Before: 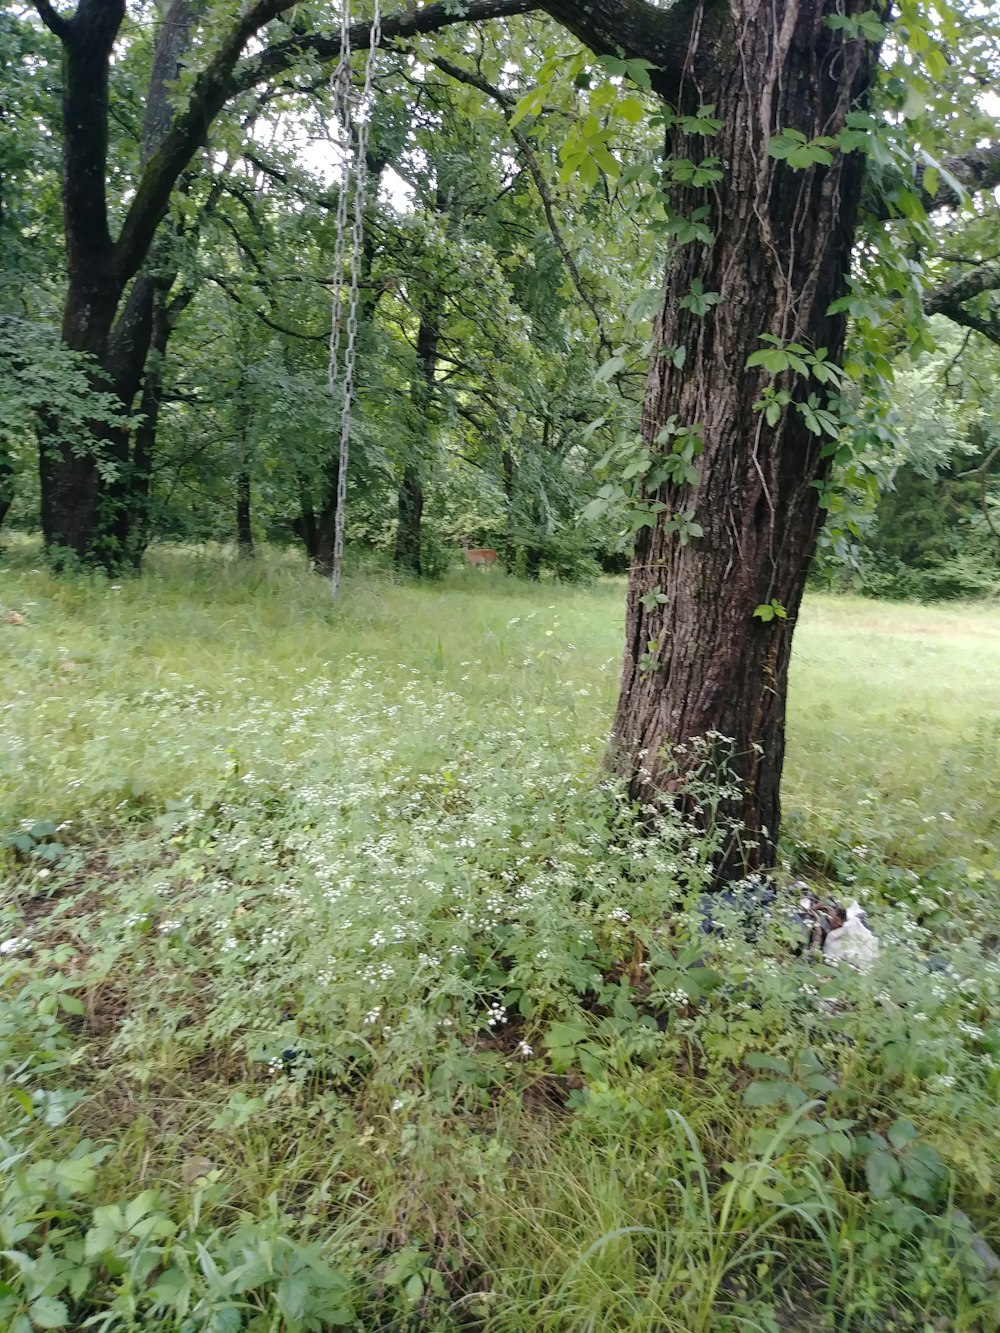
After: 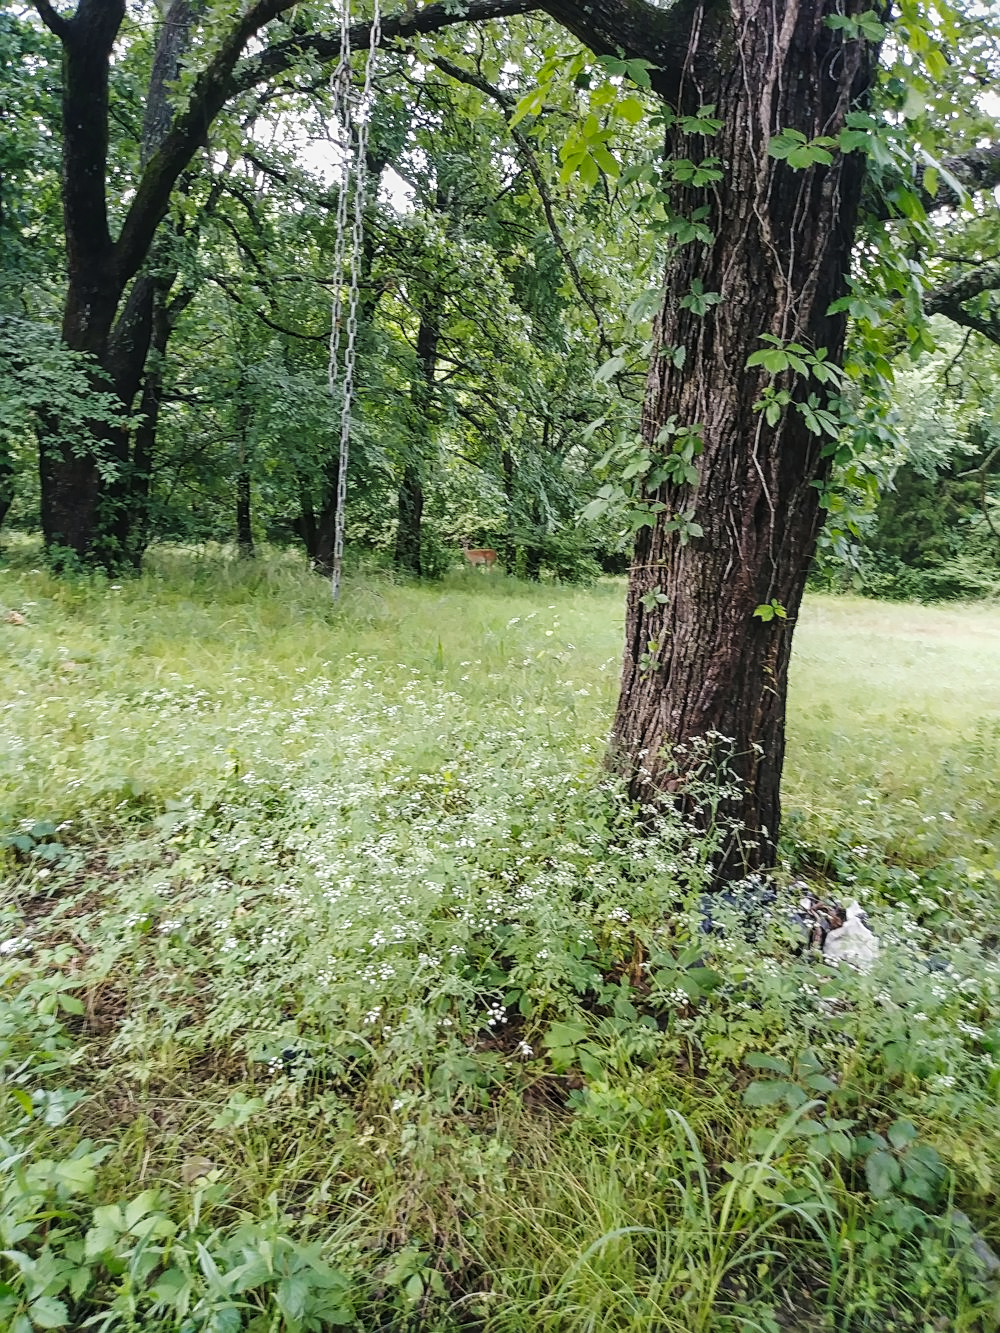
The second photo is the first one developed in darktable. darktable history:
sharpen: on, module defaults
tone curve: curves: ch0 [(0, 0.023) (0.217, 0.19) (0.754, 0.801) (1, 0.977)]; ch1 [(0, 0) (0.392, 0.398) (0.5, 0.5) (0.521, 0.528) (0.56, 0.577) (1, 1)]; ch2 [(0, 0) (0.5, 0.5) (0.579, 0.561) (0.65, 0.657) (1, 1)], preserve colors none
local contrast: detail 118%
